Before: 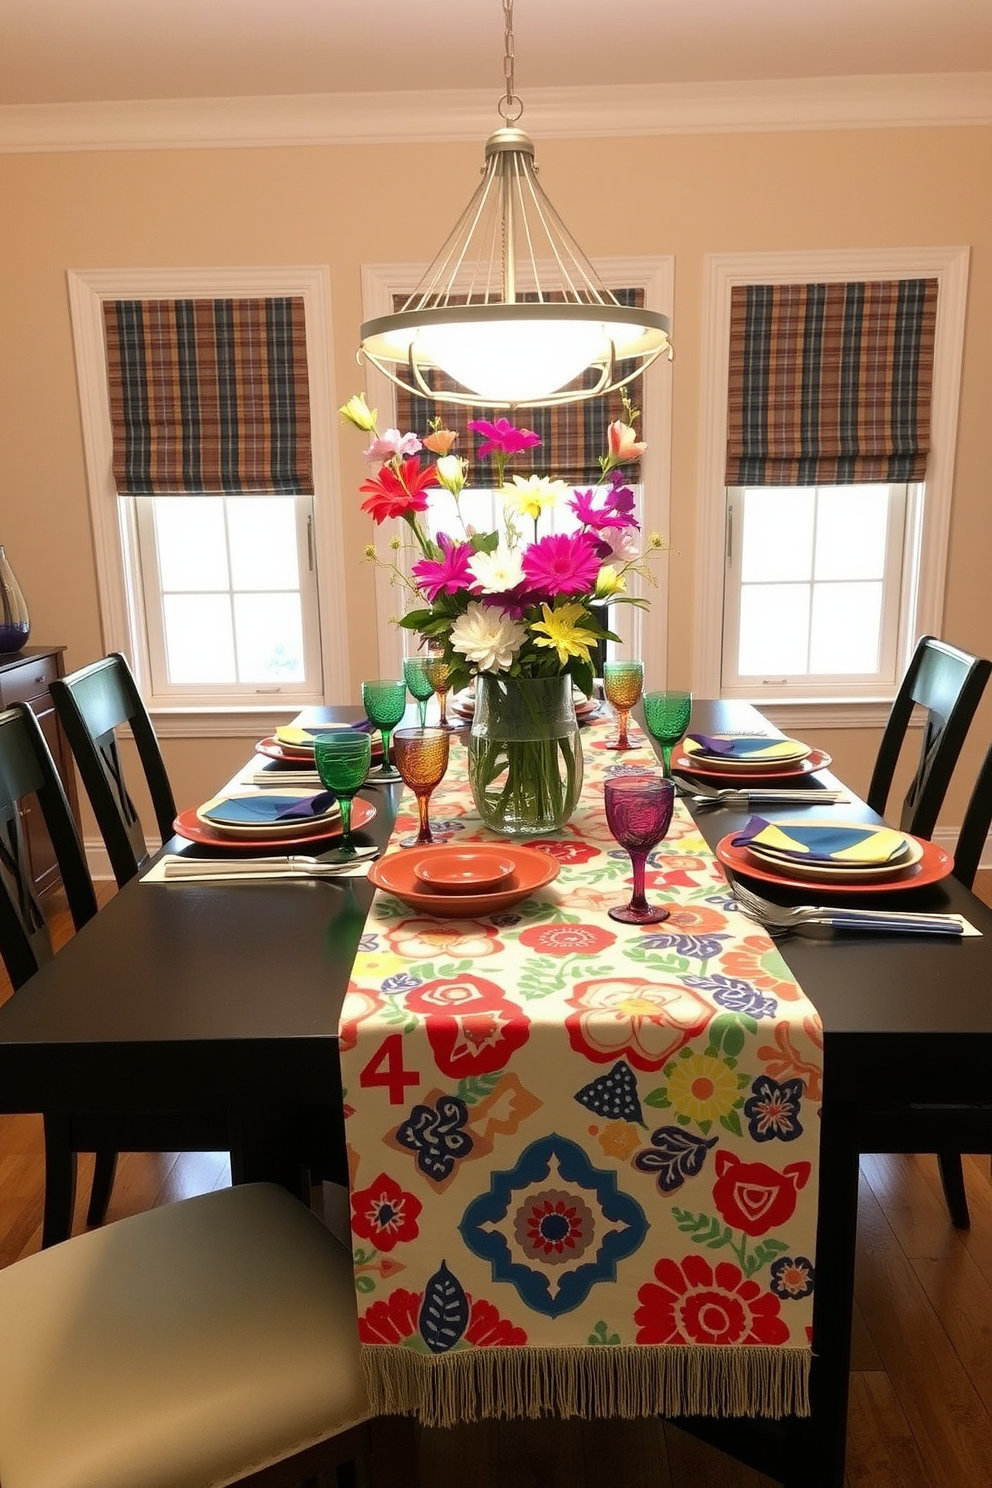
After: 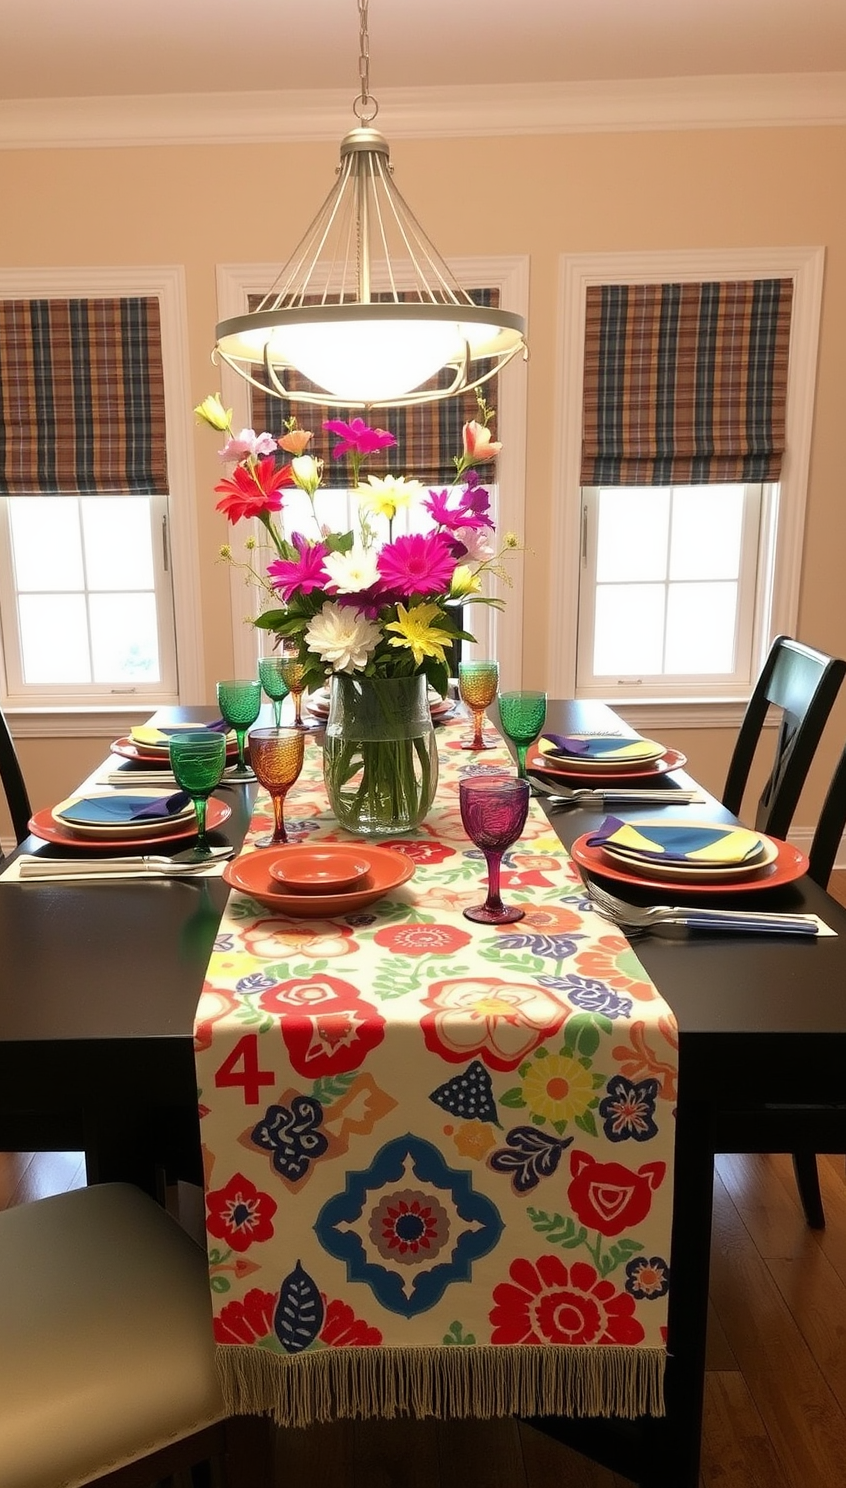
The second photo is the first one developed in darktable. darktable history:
crop and rotate: left 14.626%
